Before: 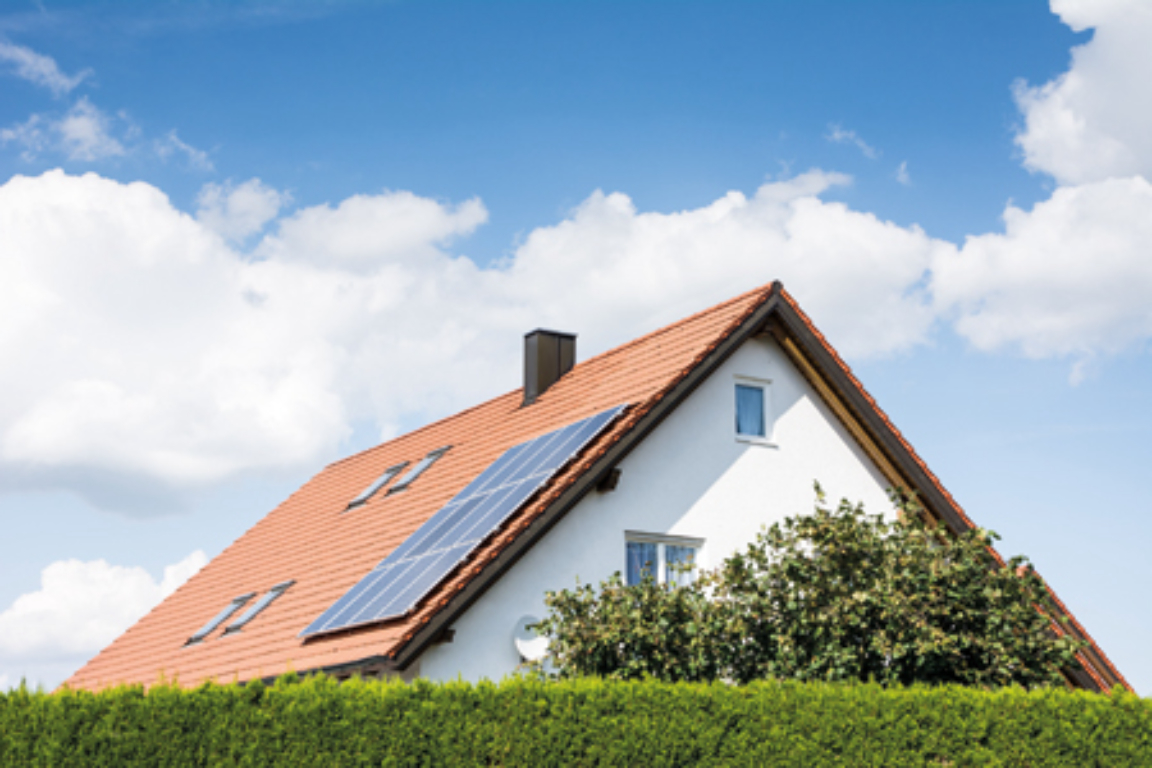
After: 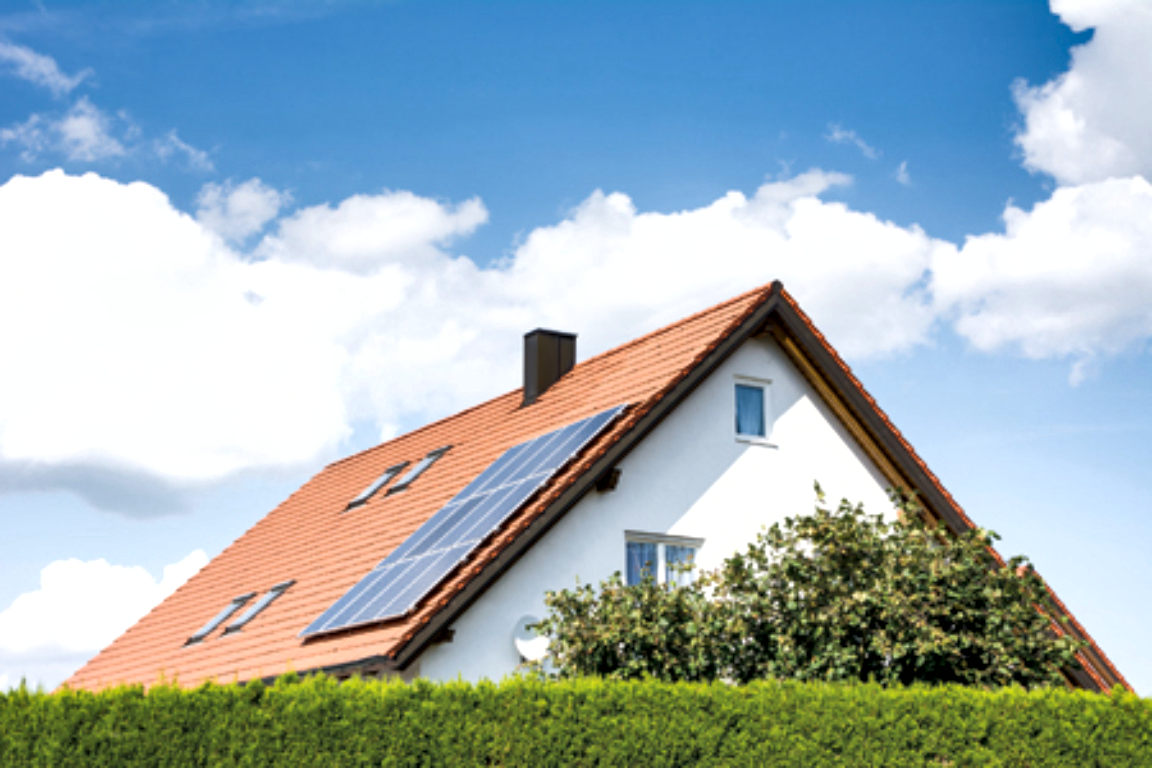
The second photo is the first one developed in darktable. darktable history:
exposure: black level correction 0.005, exposure 0.275 EV, compensate exposure bias true, compensate highlight preservation false
shadows and highlights: shadows 60.39, soften with gaussian
